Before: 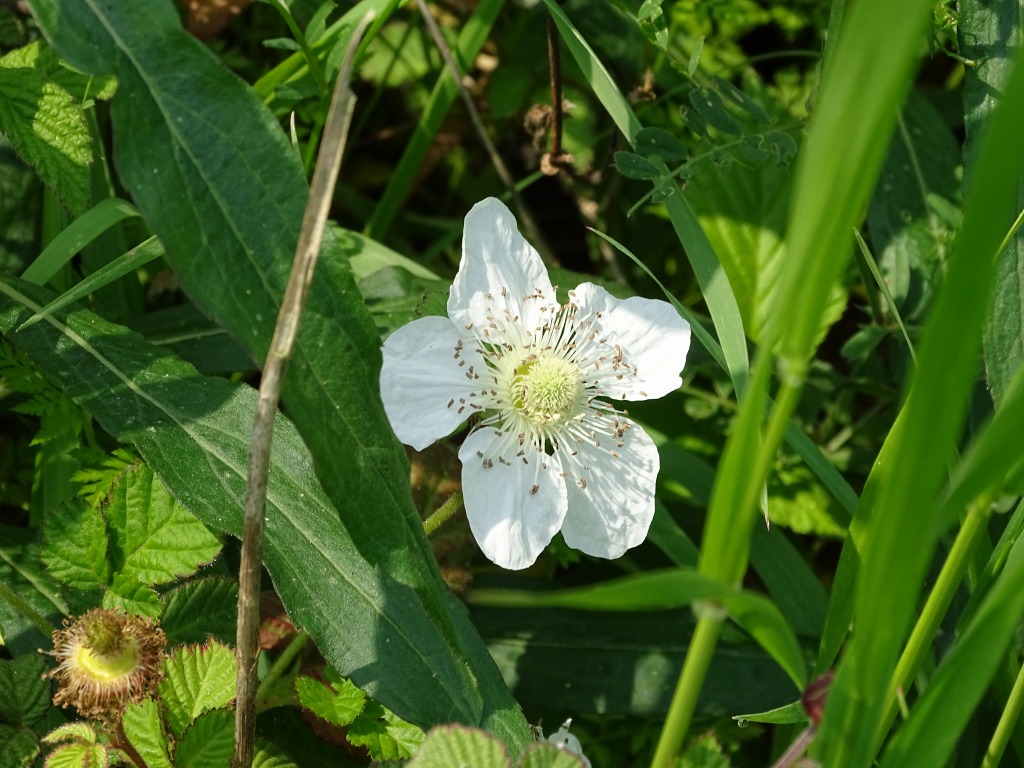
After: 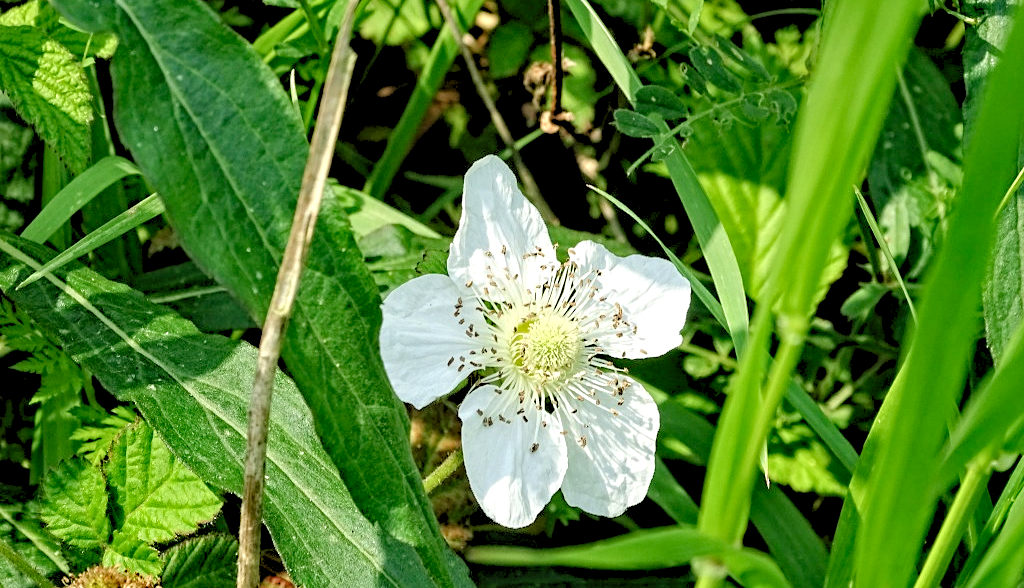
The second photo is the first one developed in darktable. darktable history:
contrast equalizer: octaves 7, y [[0.5, 0.542, 0.583, 0.625, 0.667, 0.708], [0.5 ×6], [0.5 ×6], [0 ×6], [0 ×6]]
crop: top 5.597%, bottom 17.797%
levels: levels [0.072, 0.414, 0.976]
